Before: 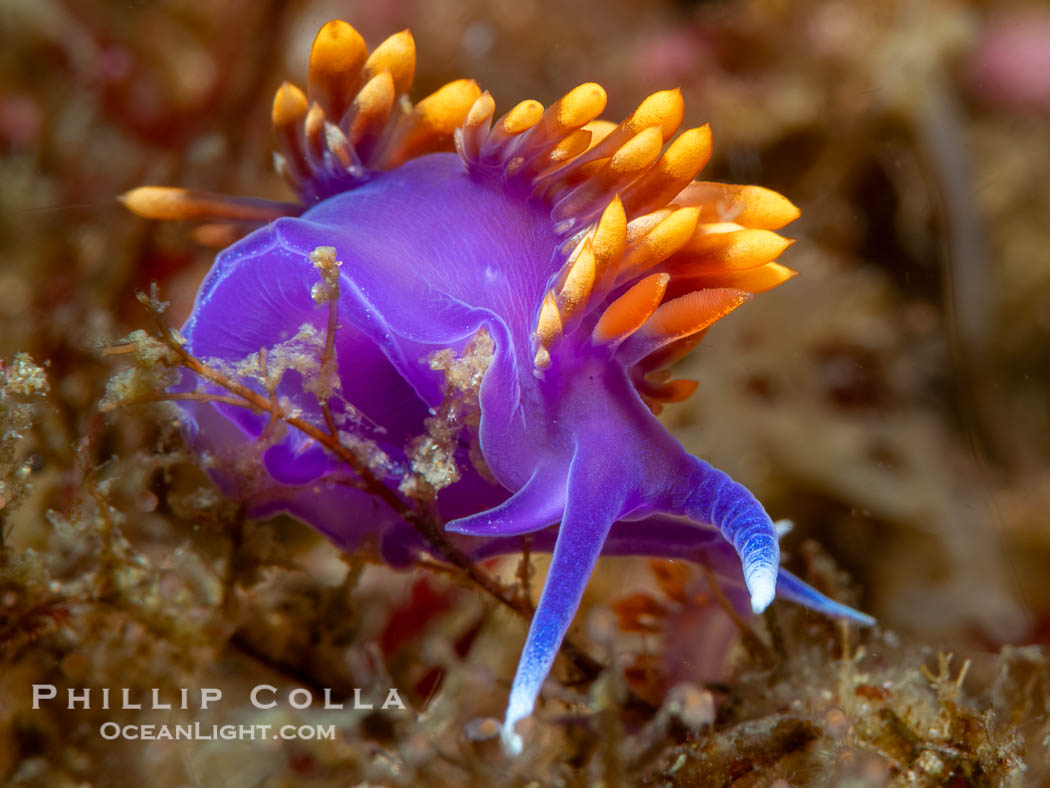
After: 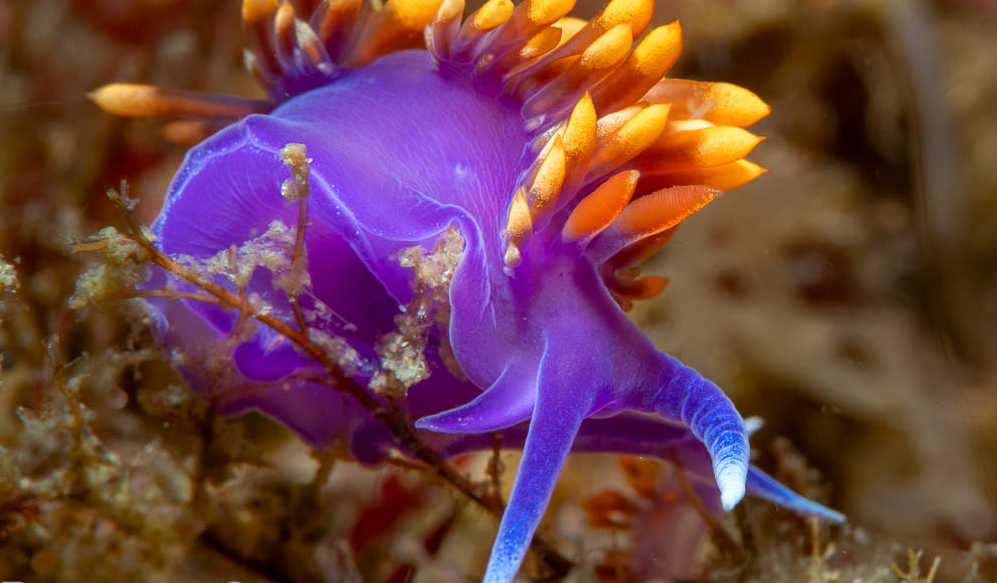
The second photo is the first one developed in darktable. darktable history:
crop and rotate: left 2.991%, top 13.302%, right 1.981%, bottom 12.636%
local contrast: mode bilateral grid, contrast 15, coarseness 36, detail 105%, midtone range 0.2
